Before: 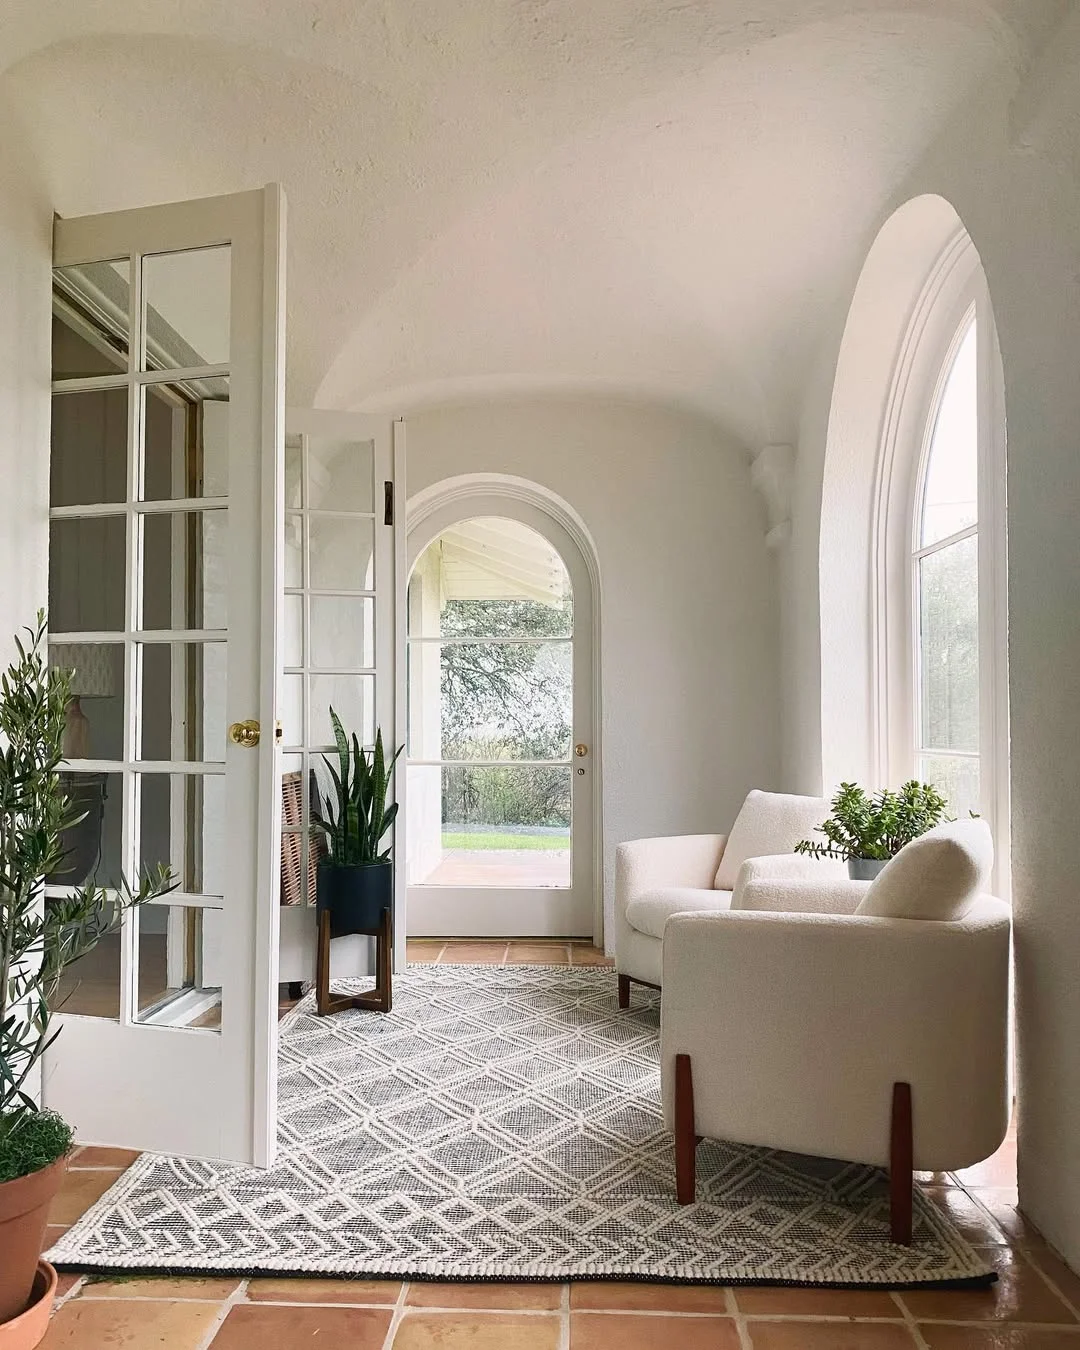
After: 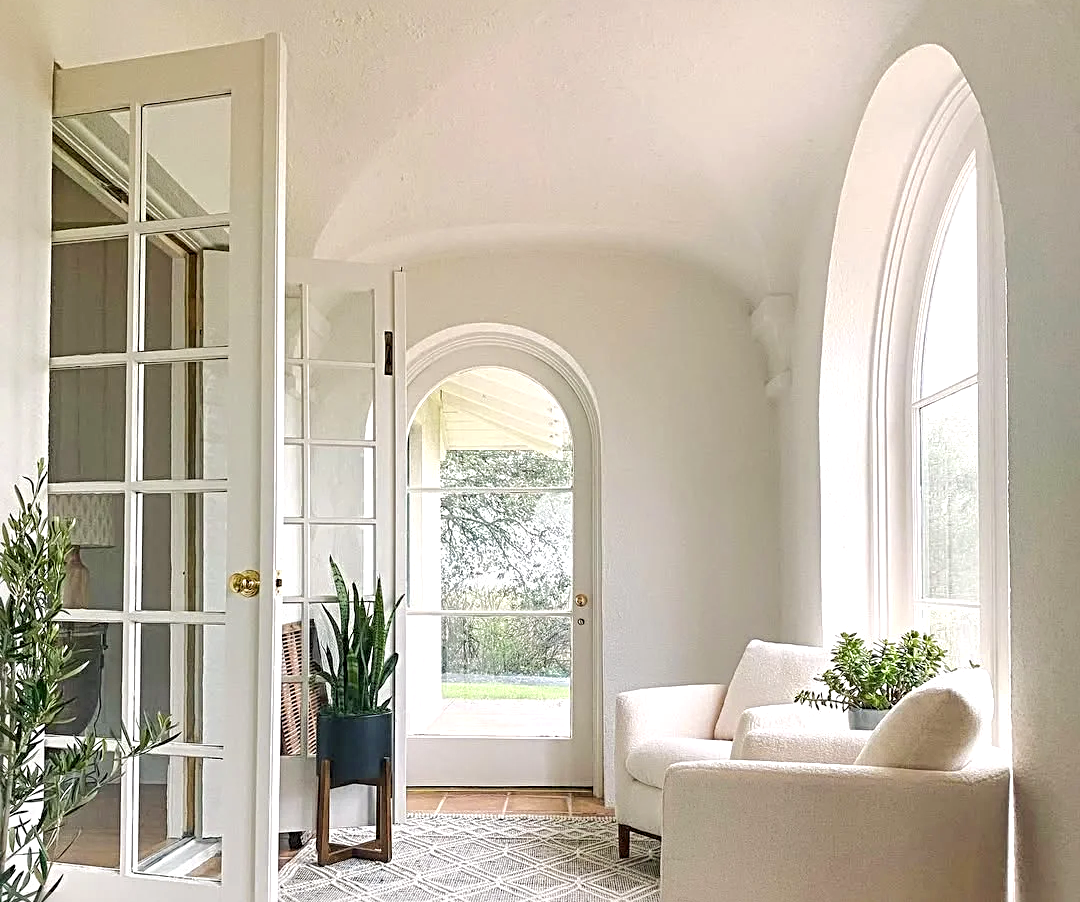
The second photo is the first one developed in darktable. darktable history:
color zones: curves: ch1 [(0.077, 0.436) (0.25, 0.5) (0.75, 0.5)]
crop: top 11.15%, bottom 21.969%
shadows and highlights: shadows 25.88, highlights -24.72
local contrast: on, module defaults
sharpen: radius 3.994
tone equalizer: -8 EV 0.98 EV, -7 EV 0.968 EV, -6 EV 1.03 EV, -5 EV 0.979 EV, -4 EV 1.03 EV, -3 EV 0.761 EV, -2 EV 0.506 EV, -1 EV 0.259 EV, edges refinement/feathering 500, mask exposure compensation -1.57 EV, preserve details no
